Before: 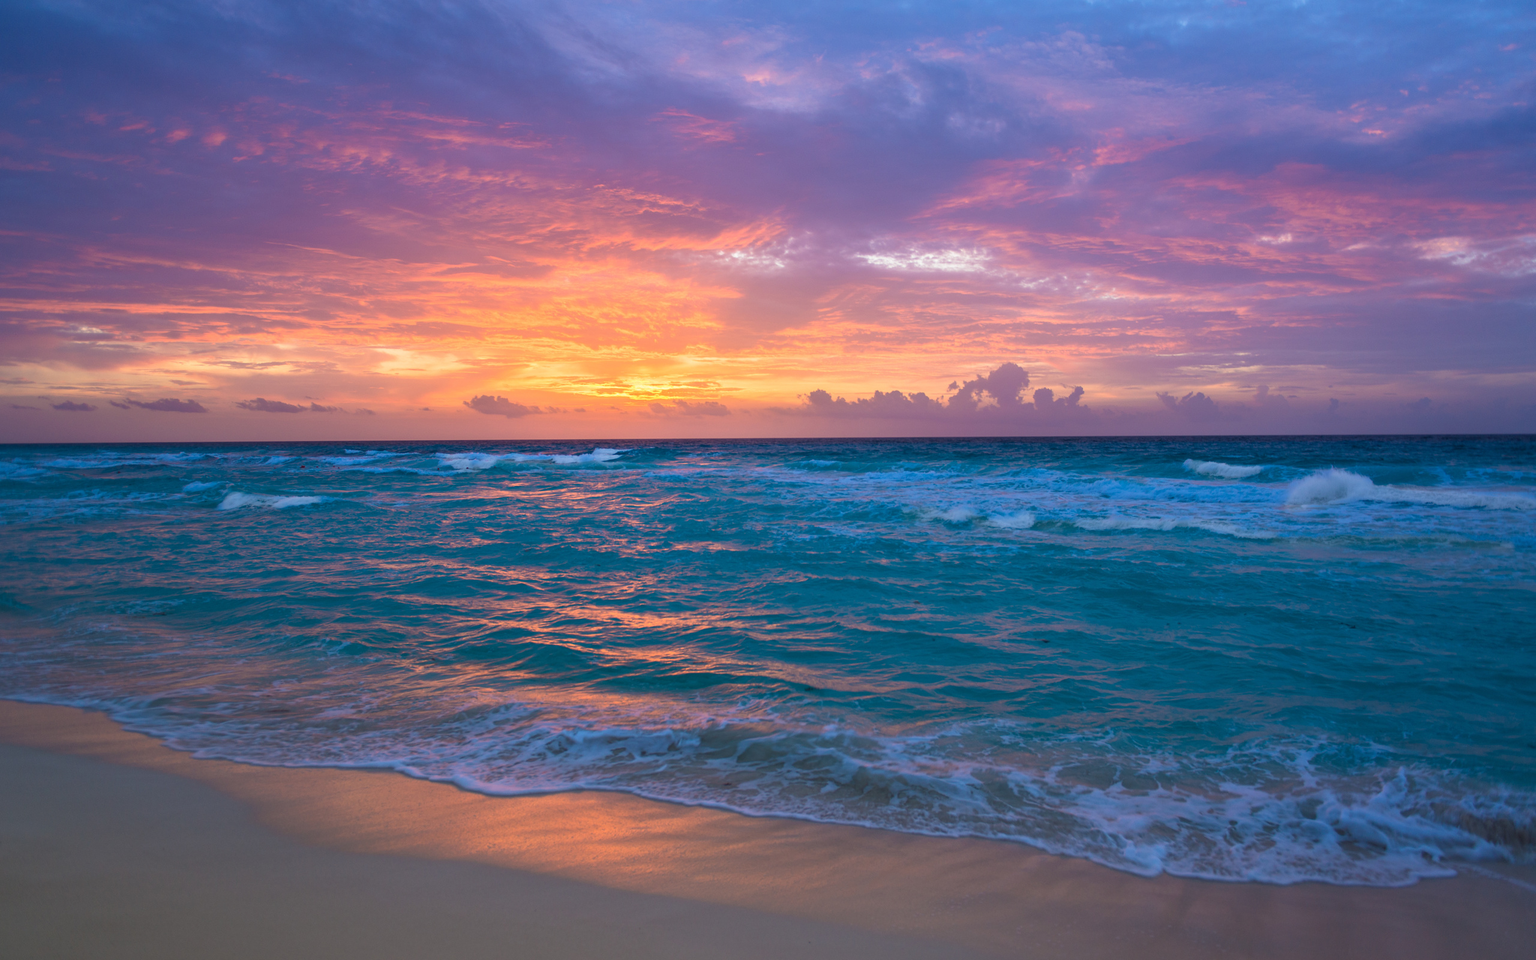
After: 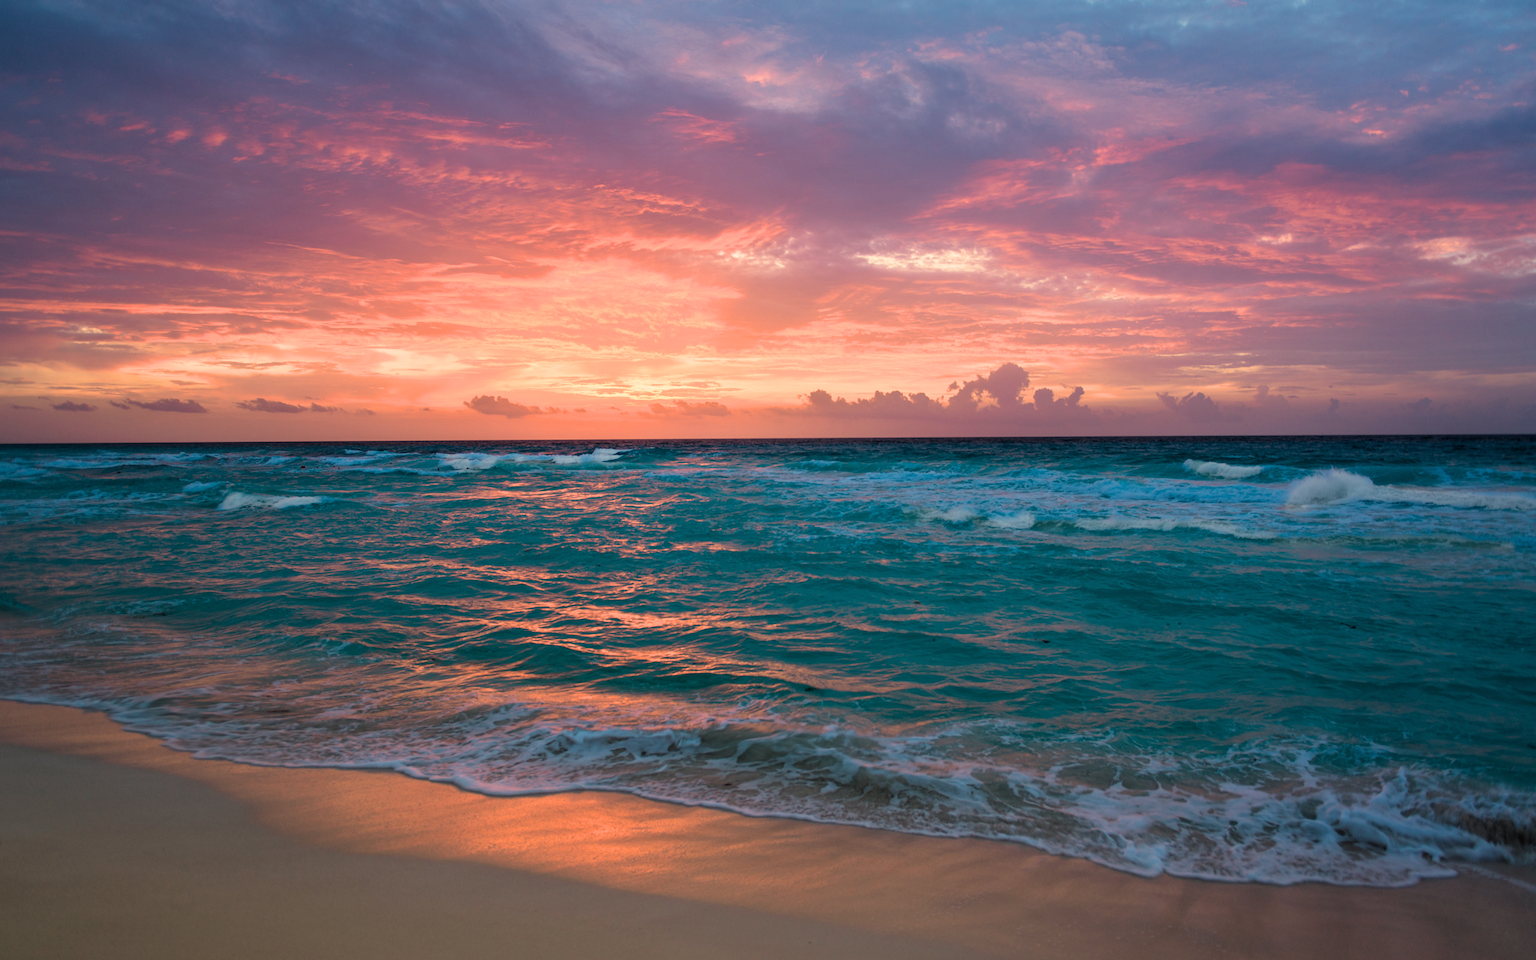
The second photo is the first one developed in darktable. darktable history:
filmic rgb: black relative exposure -4.91 EV, white relative exposure 2.84 EV, hardness 3.7
white balance: red 1.123, blue 0.83
